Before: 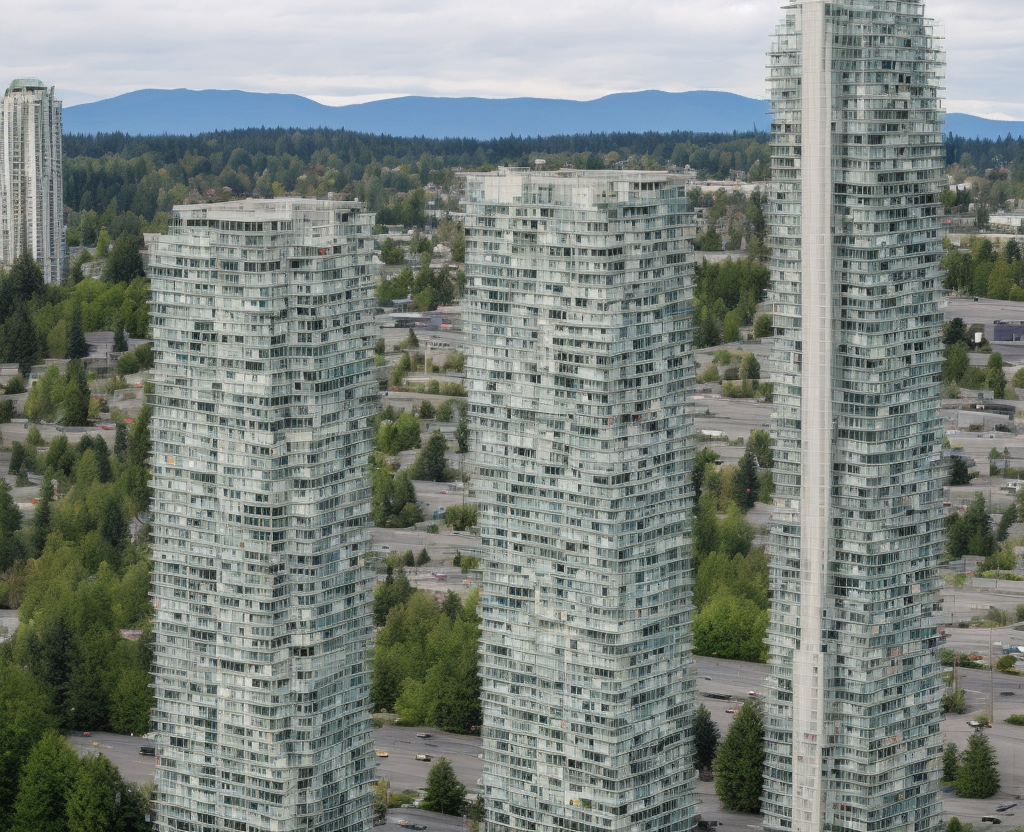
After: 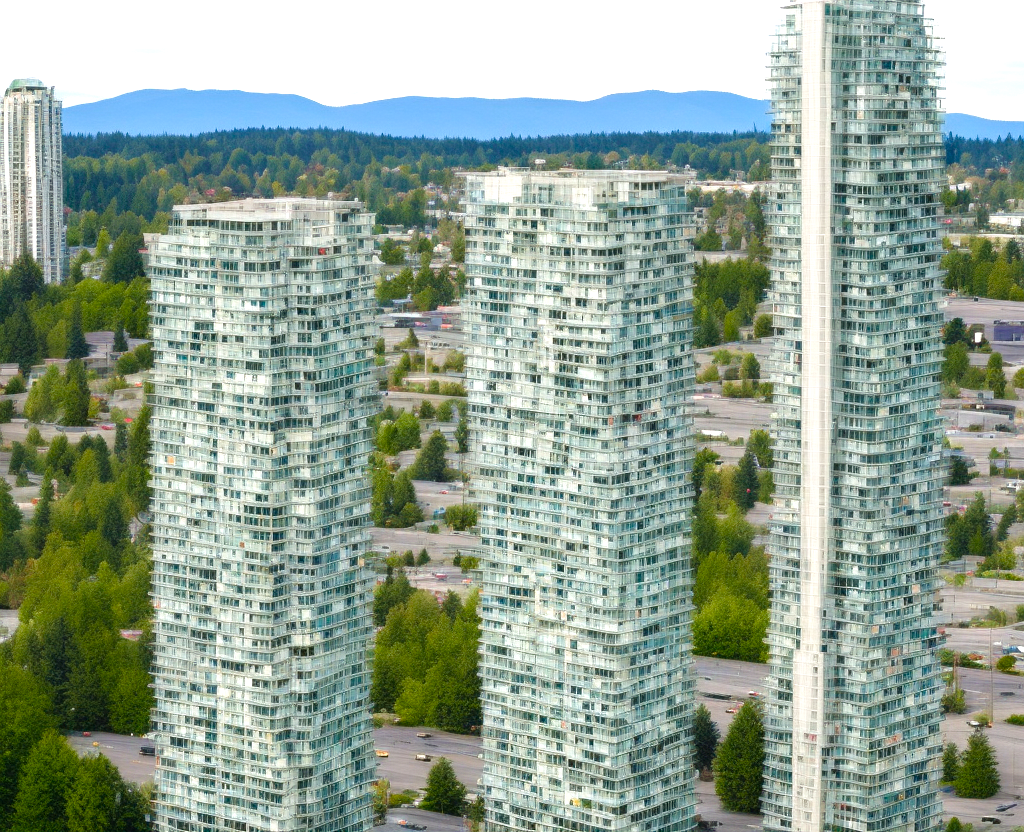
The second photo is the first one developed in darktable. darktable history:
exposure: exposure 0.127 EV, compensate highlight preservation false
velvia: on, module defaults
color balance rgb: linear chroma grading › shadows -2.2%, linear chroma grading › highlights -15%, linear chroma grading › global chroma -10%, linear chroma grading › mid-tones -10%, perceptual saturation grading › global saturation 45%, perceptual saturation grading › highlights -50%, perceptual saturation grading › shadows 30%, perceptual brilliance grading › global brilliance 18%, global vibrance 45%
